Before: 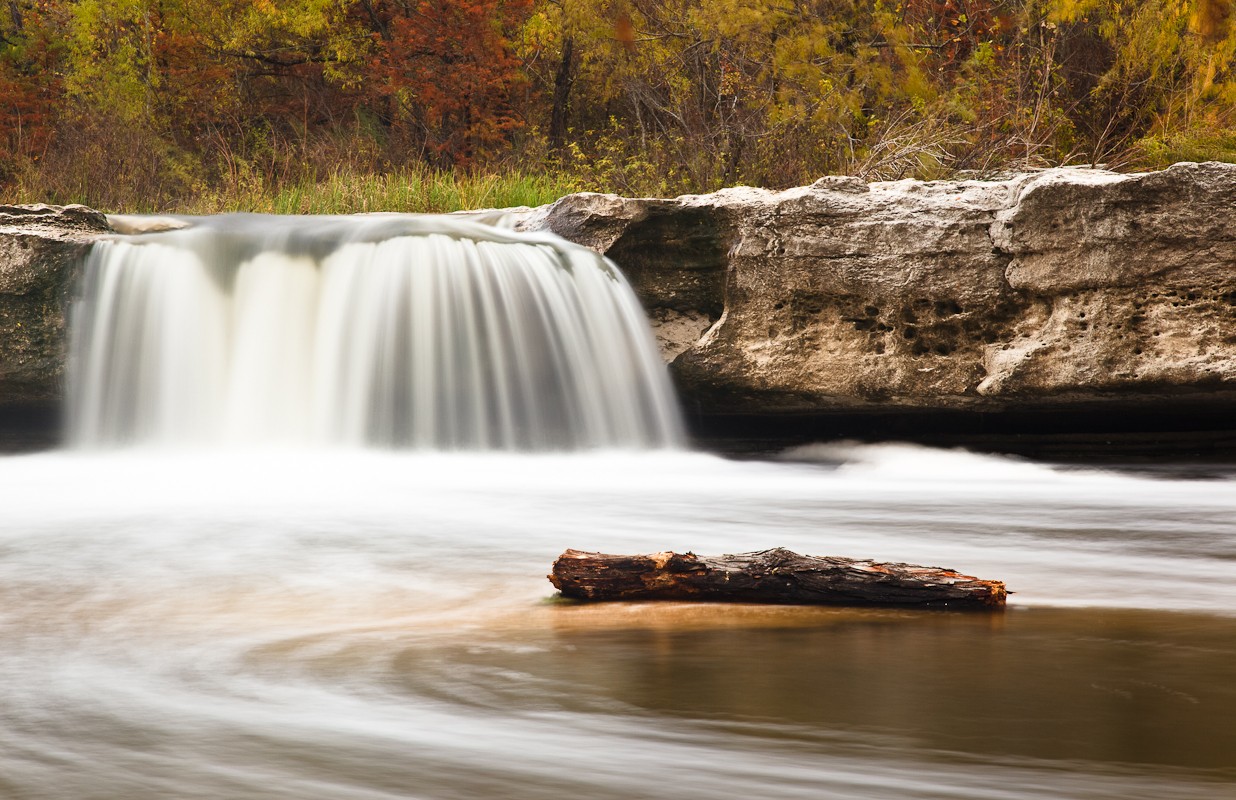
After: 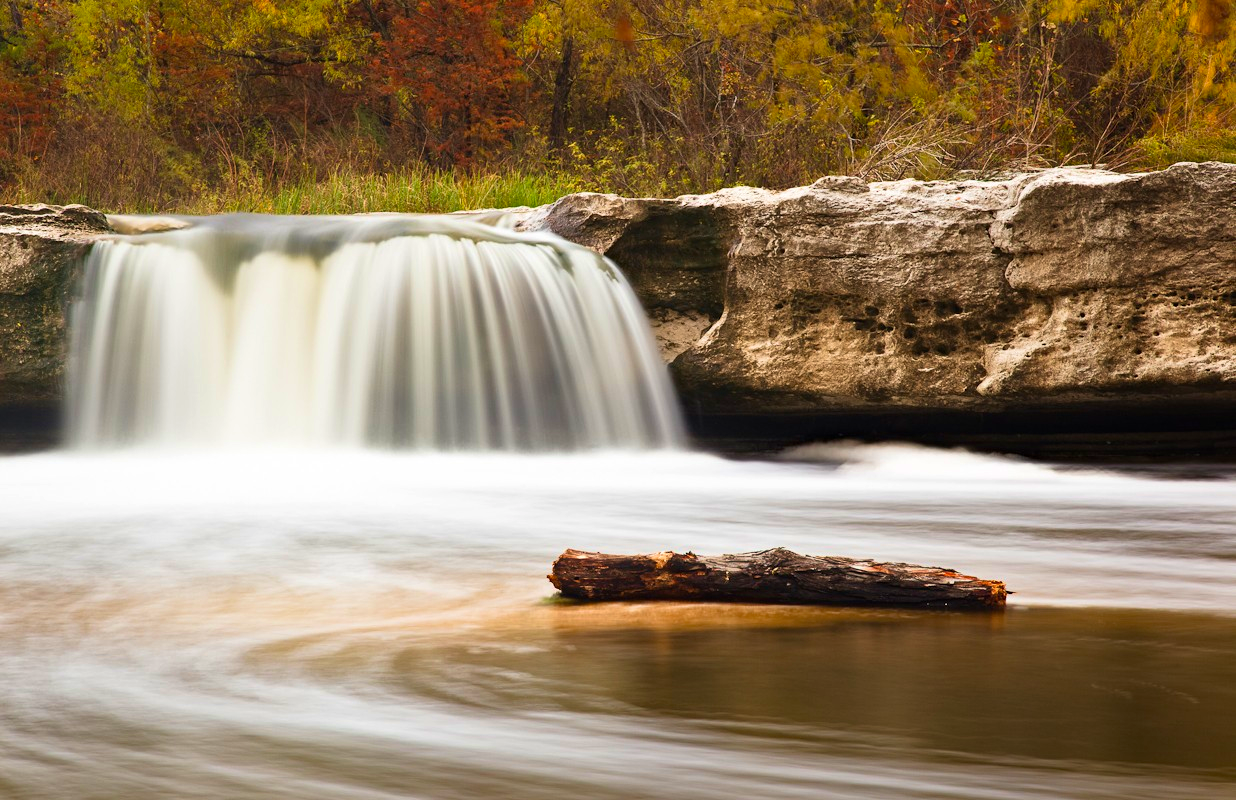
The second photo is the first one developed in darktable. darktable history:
contrast brightness saturation: saturation 0.178
velvia: on, module defaults
haze removal: compatibility mode true, adaptive false
